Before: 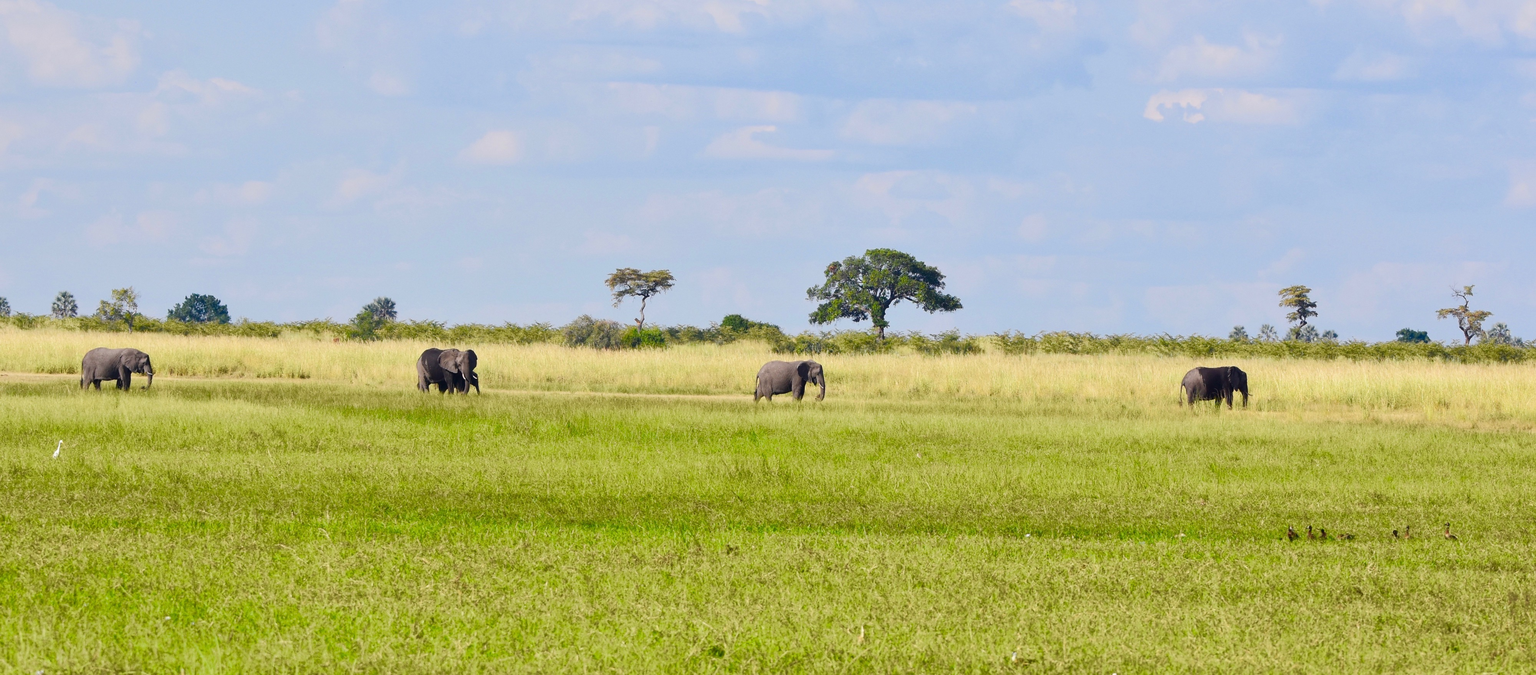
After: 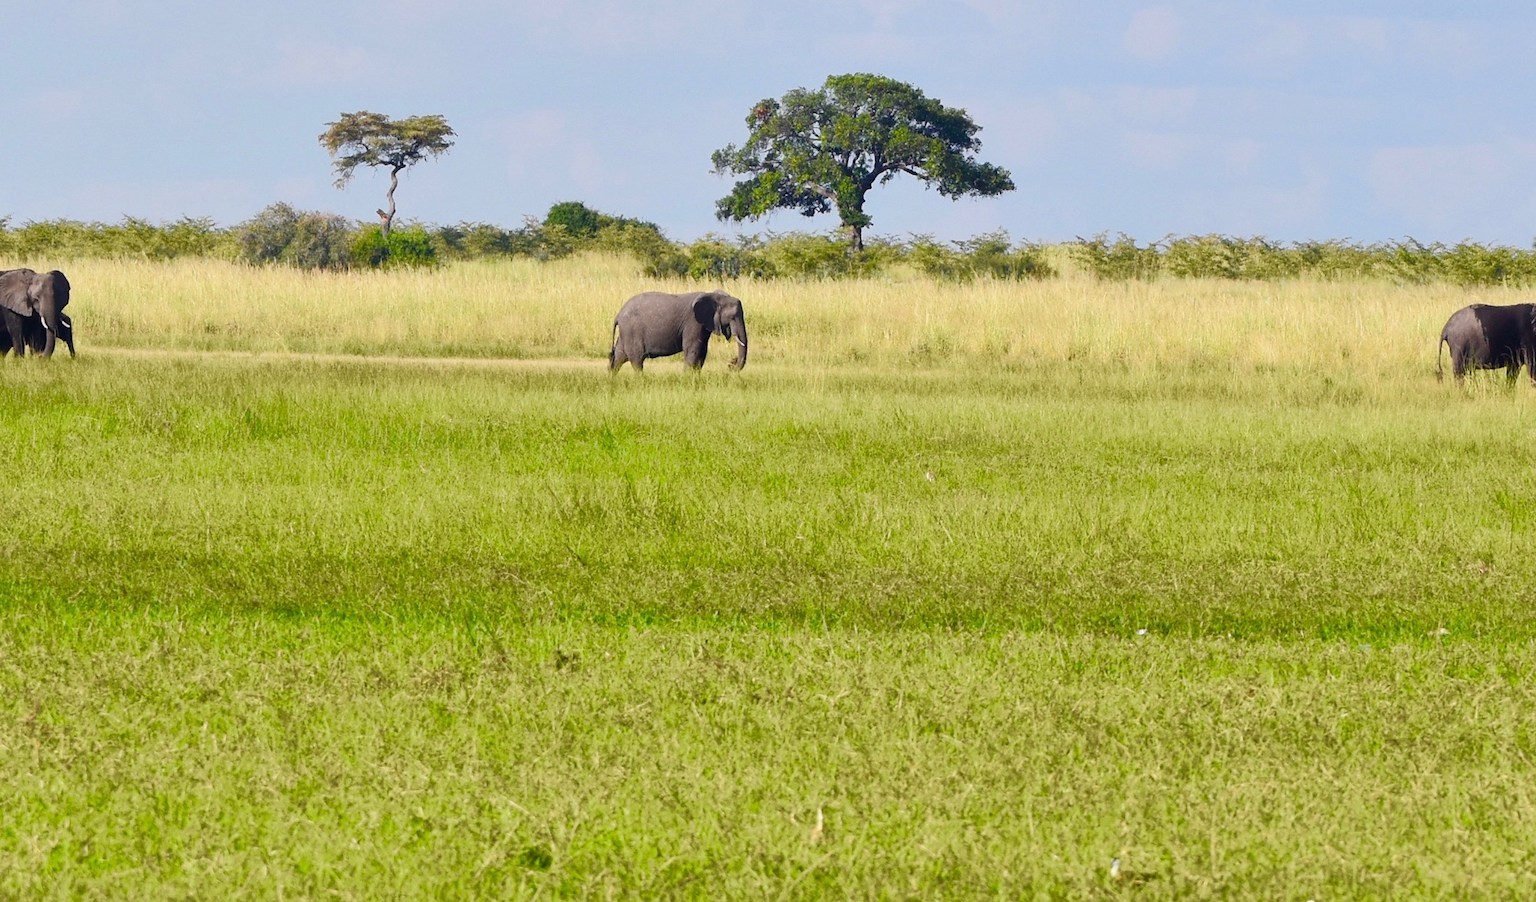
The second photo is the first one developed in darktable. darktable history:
crop and rotate: left 28.749%, top 31.258%, right 19.855%
